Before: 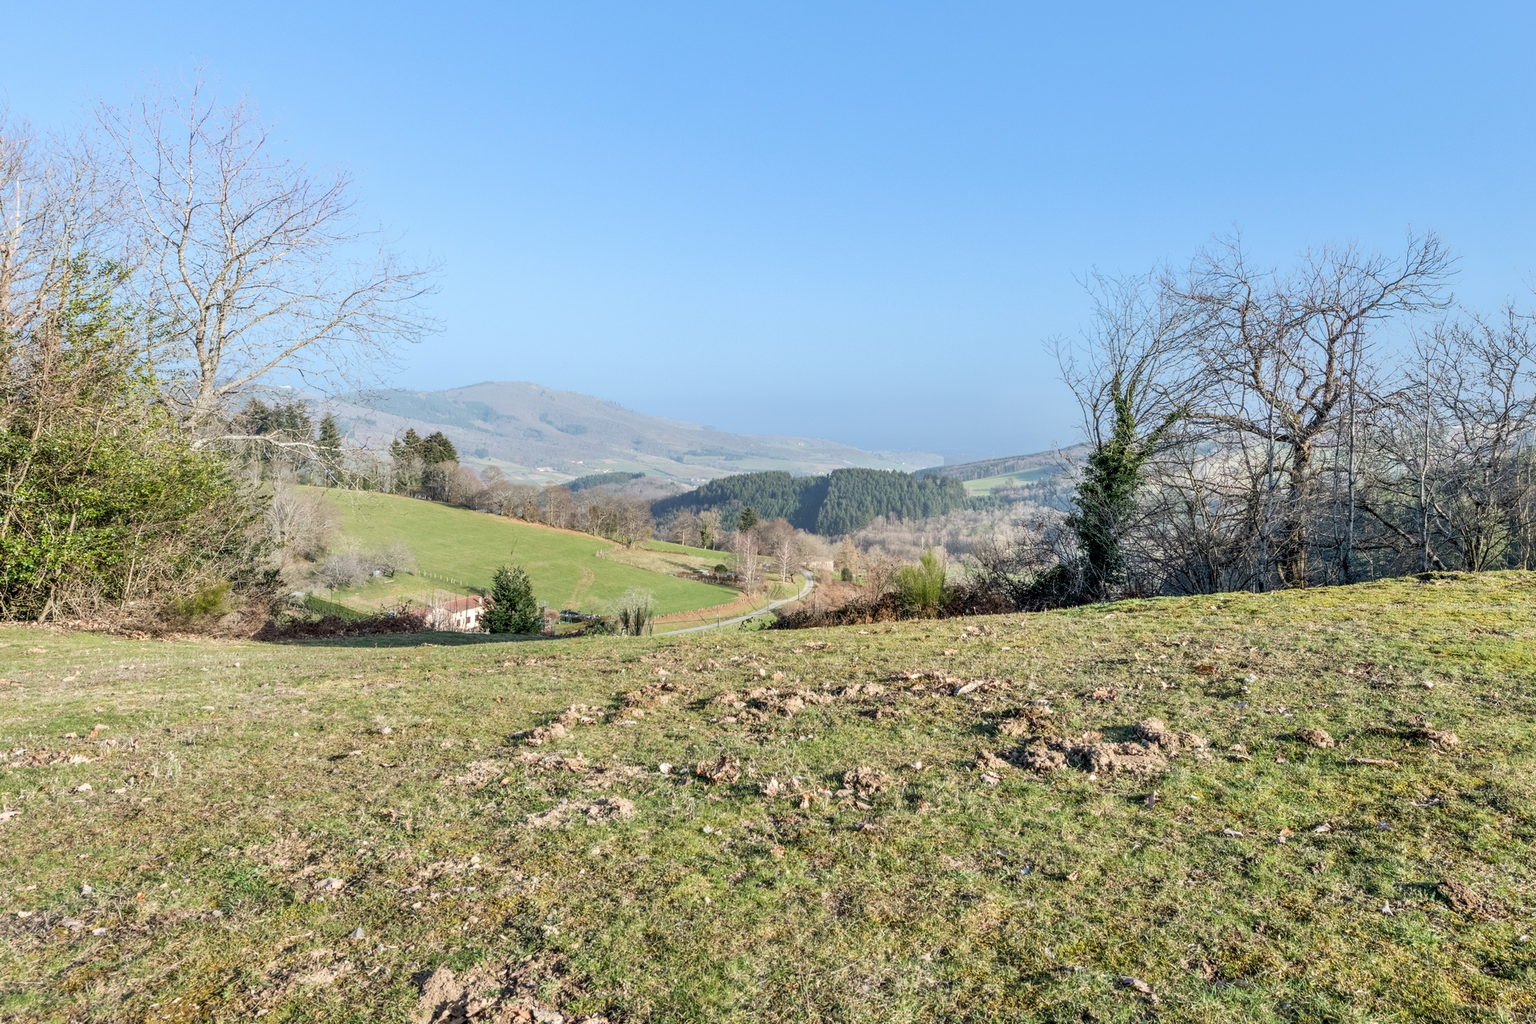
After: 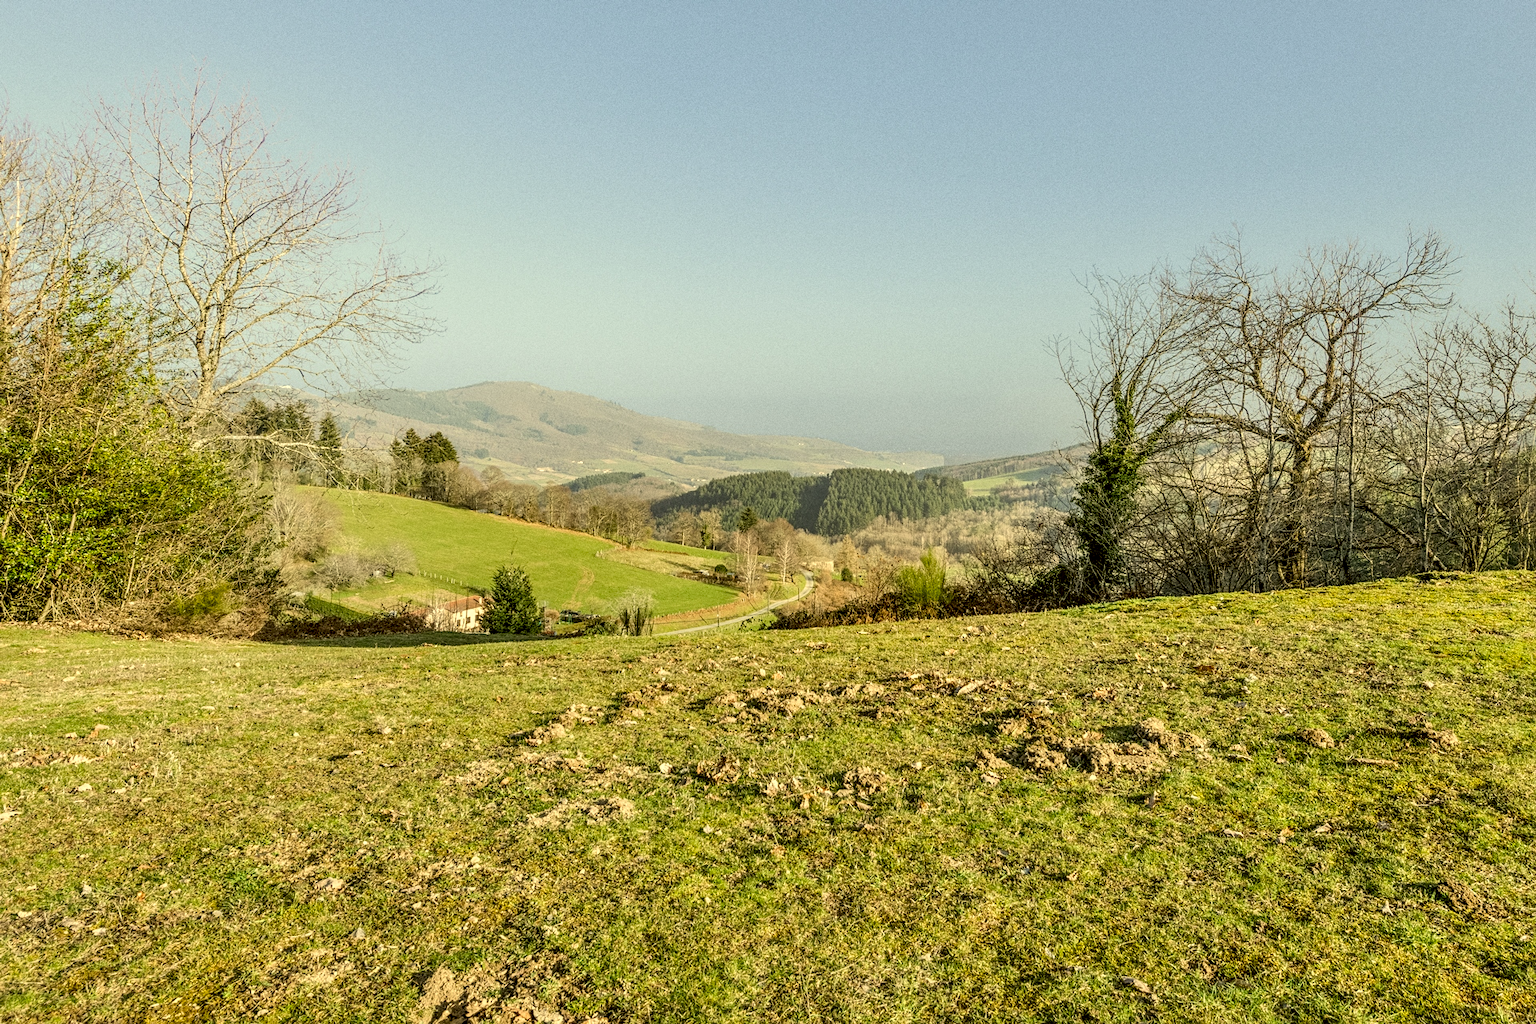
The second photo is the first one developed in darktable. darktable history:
color correction: highlights a* 0.162, highlights b* 29.53, shadows a* -0.162, shadows b* 21.09
sharpen: amount 0.2
local contrast: on, module defaults
grain: coarseness 0.09 ISO
